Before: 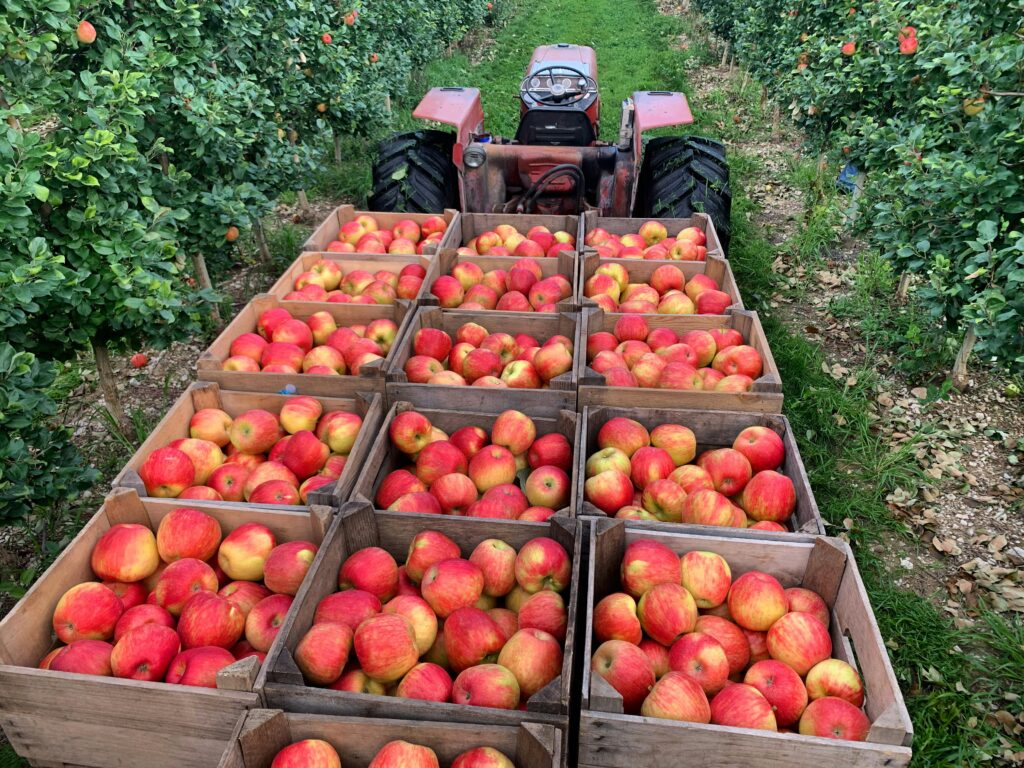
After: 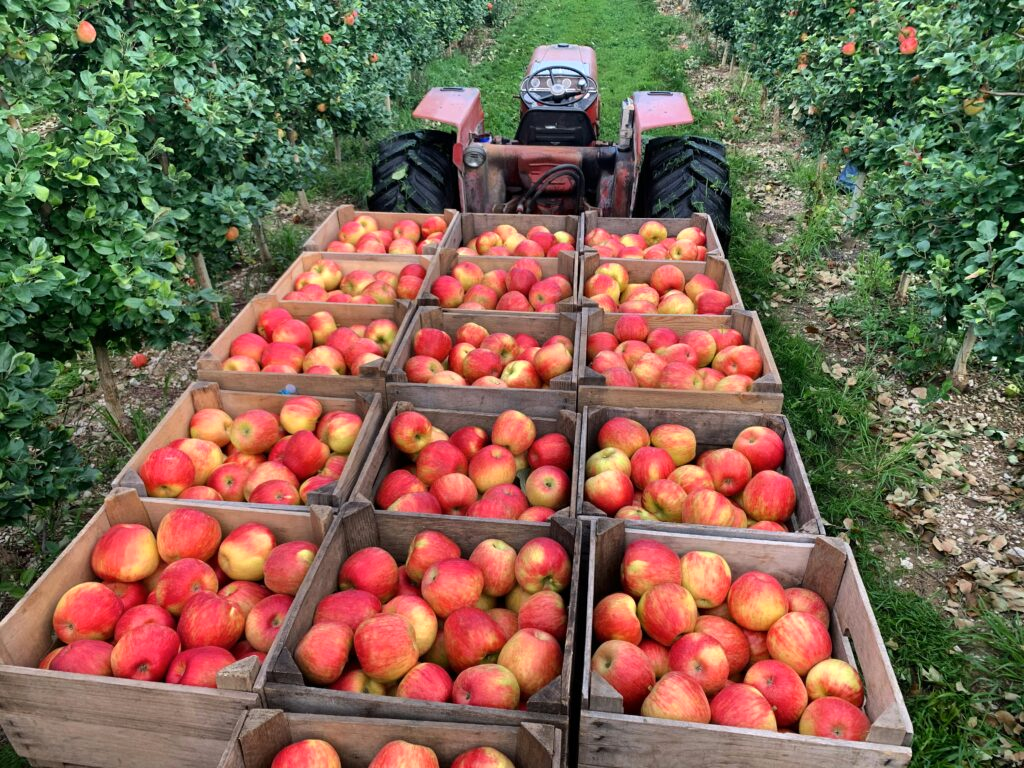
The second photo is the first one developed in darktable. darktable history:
shadows and highlights: shadows -13.27, white point adjustment 4.16, highlights 26.73
